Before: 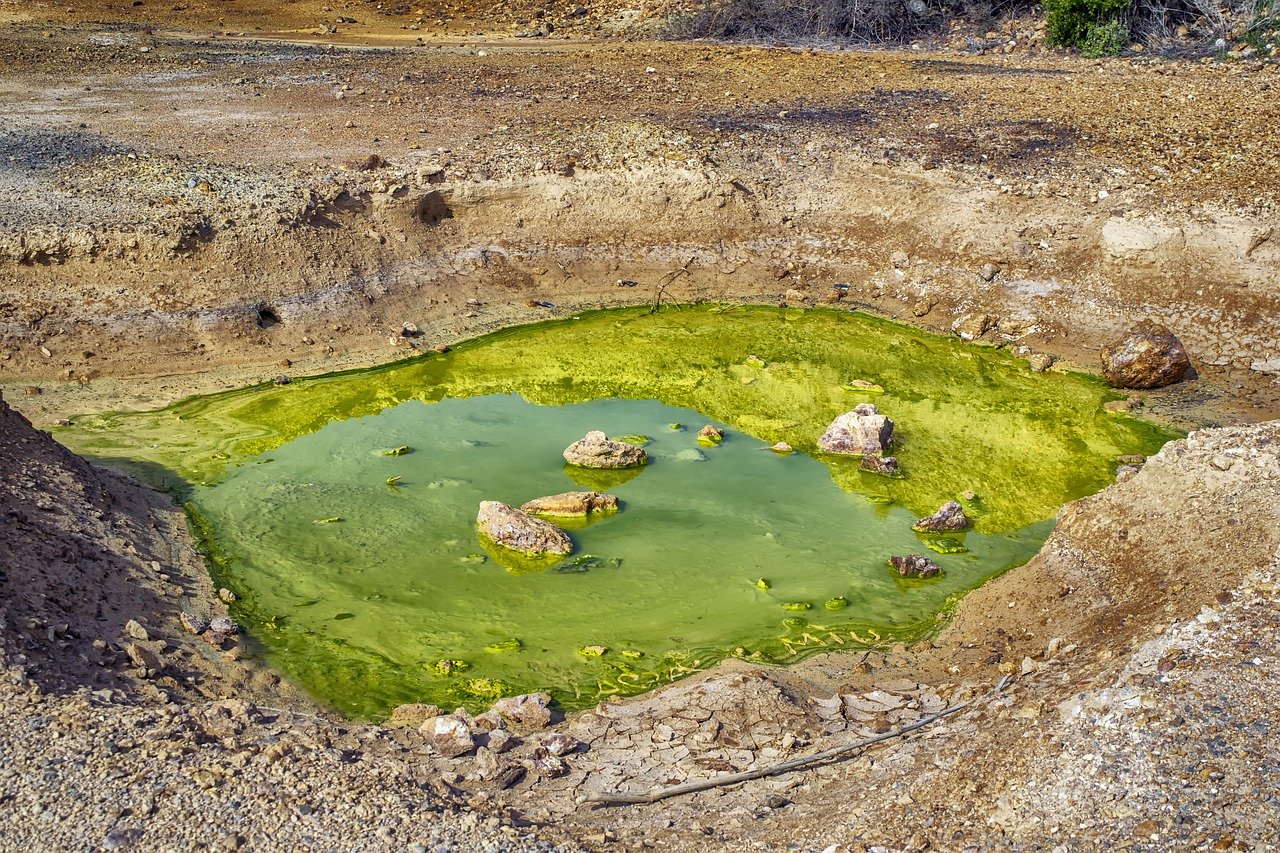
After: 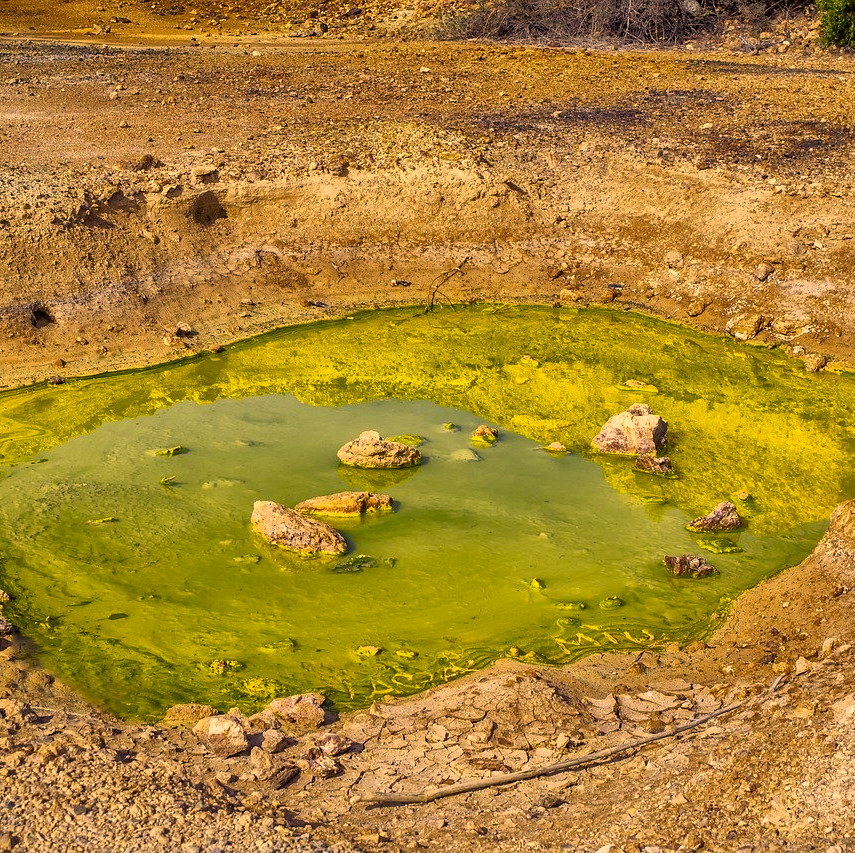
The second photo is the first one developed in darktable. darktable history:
crop and rotate: left 17.732%, right 15.423%
color correction: highlights a* 17.94, highlights b* 35.39, shadows a* 1.48, shadows b* 6.42, saturation 1.01
exposure: exposure -0.064 EV, compensate highlight preservation false
